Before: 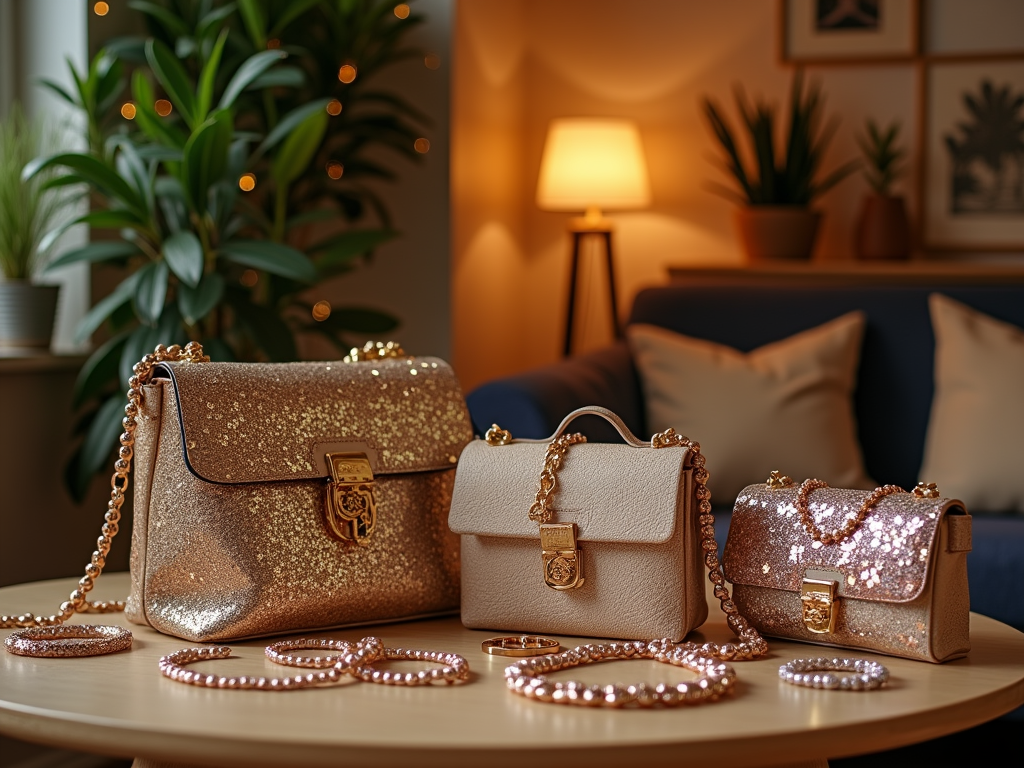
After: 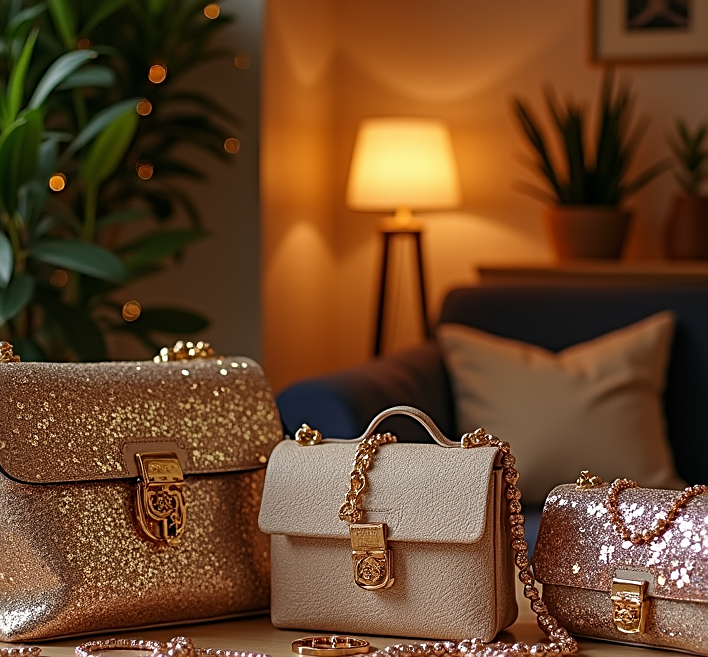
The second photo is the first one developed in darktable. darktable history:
crop: left 18.647%, right 12.153%, bottom 14.353%
sharpen: on, module defaults
